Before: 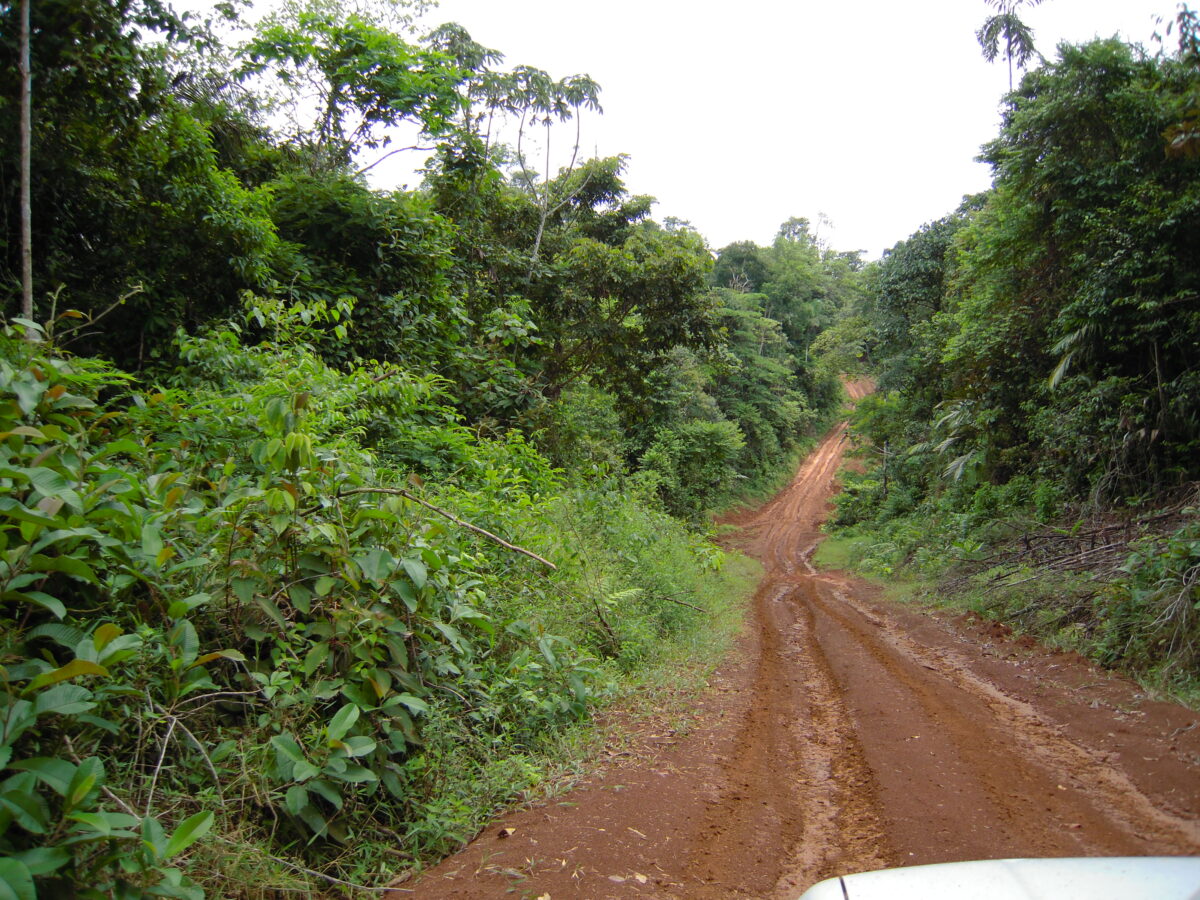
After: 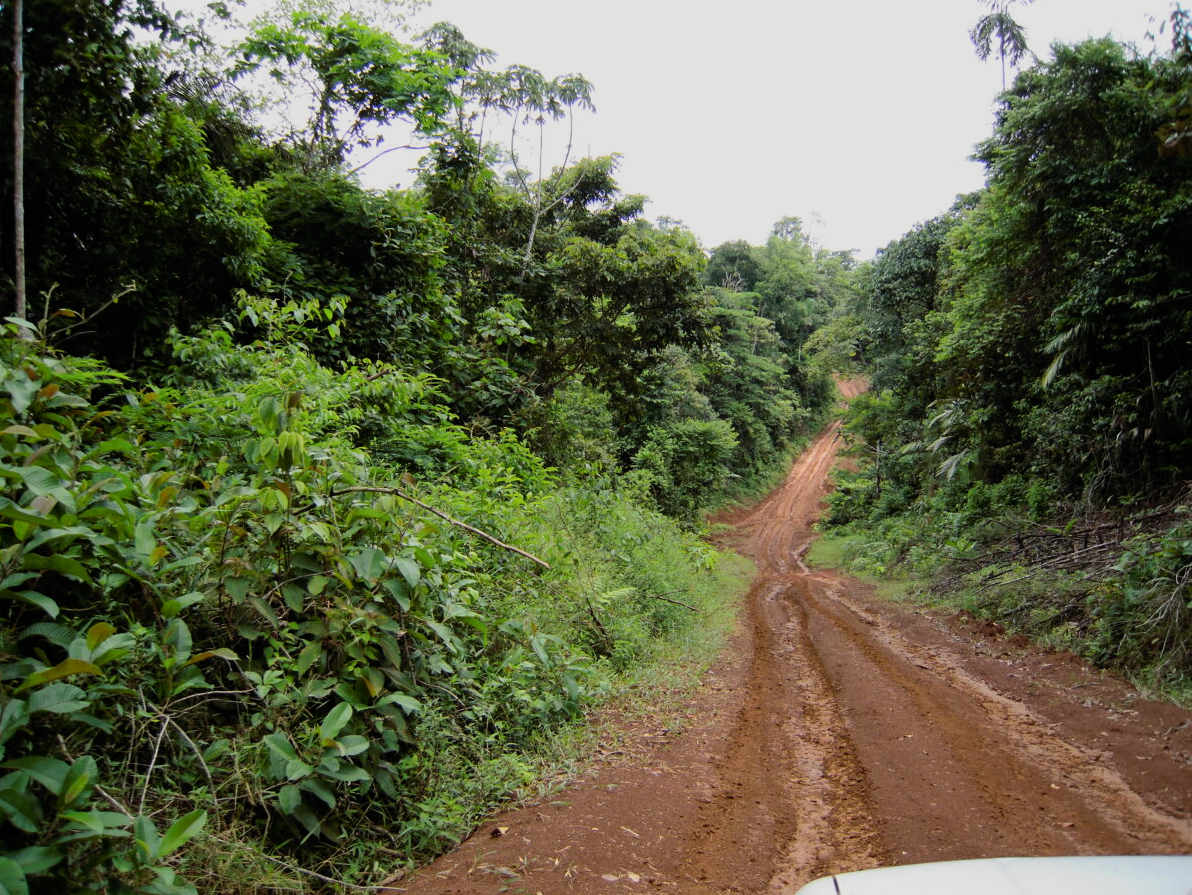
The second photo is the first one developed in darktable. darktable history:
filmic rgb: black relative exposure -7.5 EV, white relative exposure 5 EV, hardness 3.31, contrast 1.3, contrast in shadows safe
crop and rotate: left 0.614%, top 0.179%, bottom 0.309%
